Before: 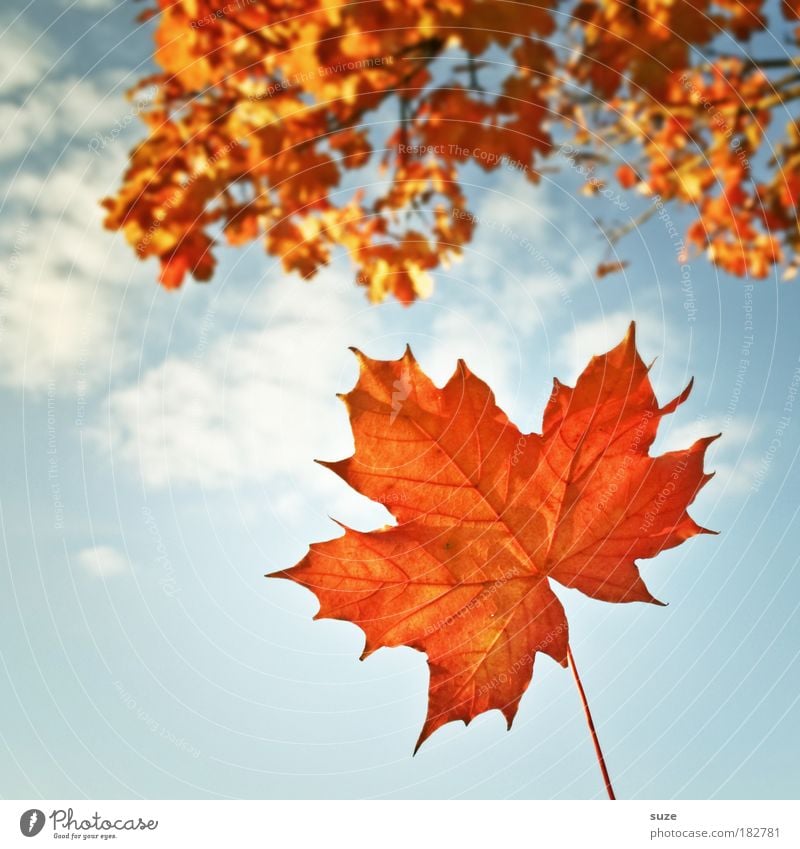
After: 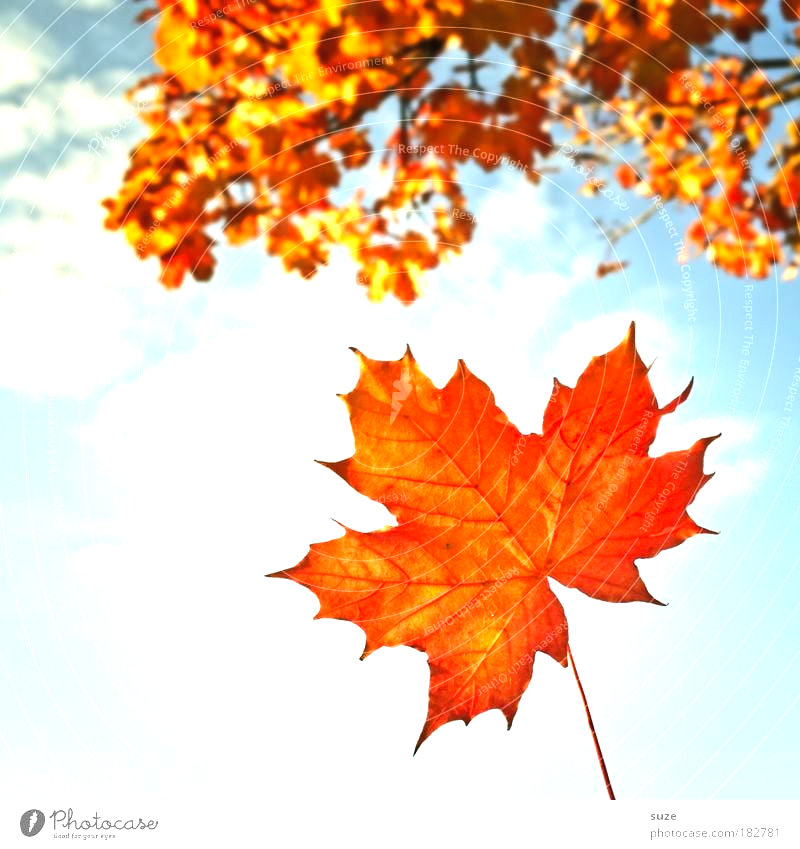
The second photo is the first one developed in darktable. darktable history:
contrast brightness saturation: brightness 0.087, saturation 0.194
tone equalizer: -8 EV -1.06 EV, -7 EV -1.01 EV, -6 EV -0.858 EV, -5 EV -0.552 EV, -3 EV 0.594 EV, -2 EV 0.867 EV, -1 EV 0.991 EV, +0 EV 1.05 EV, edges refinement/feathering 500, mask exposure compensation -1.57 EV, preserve details no
